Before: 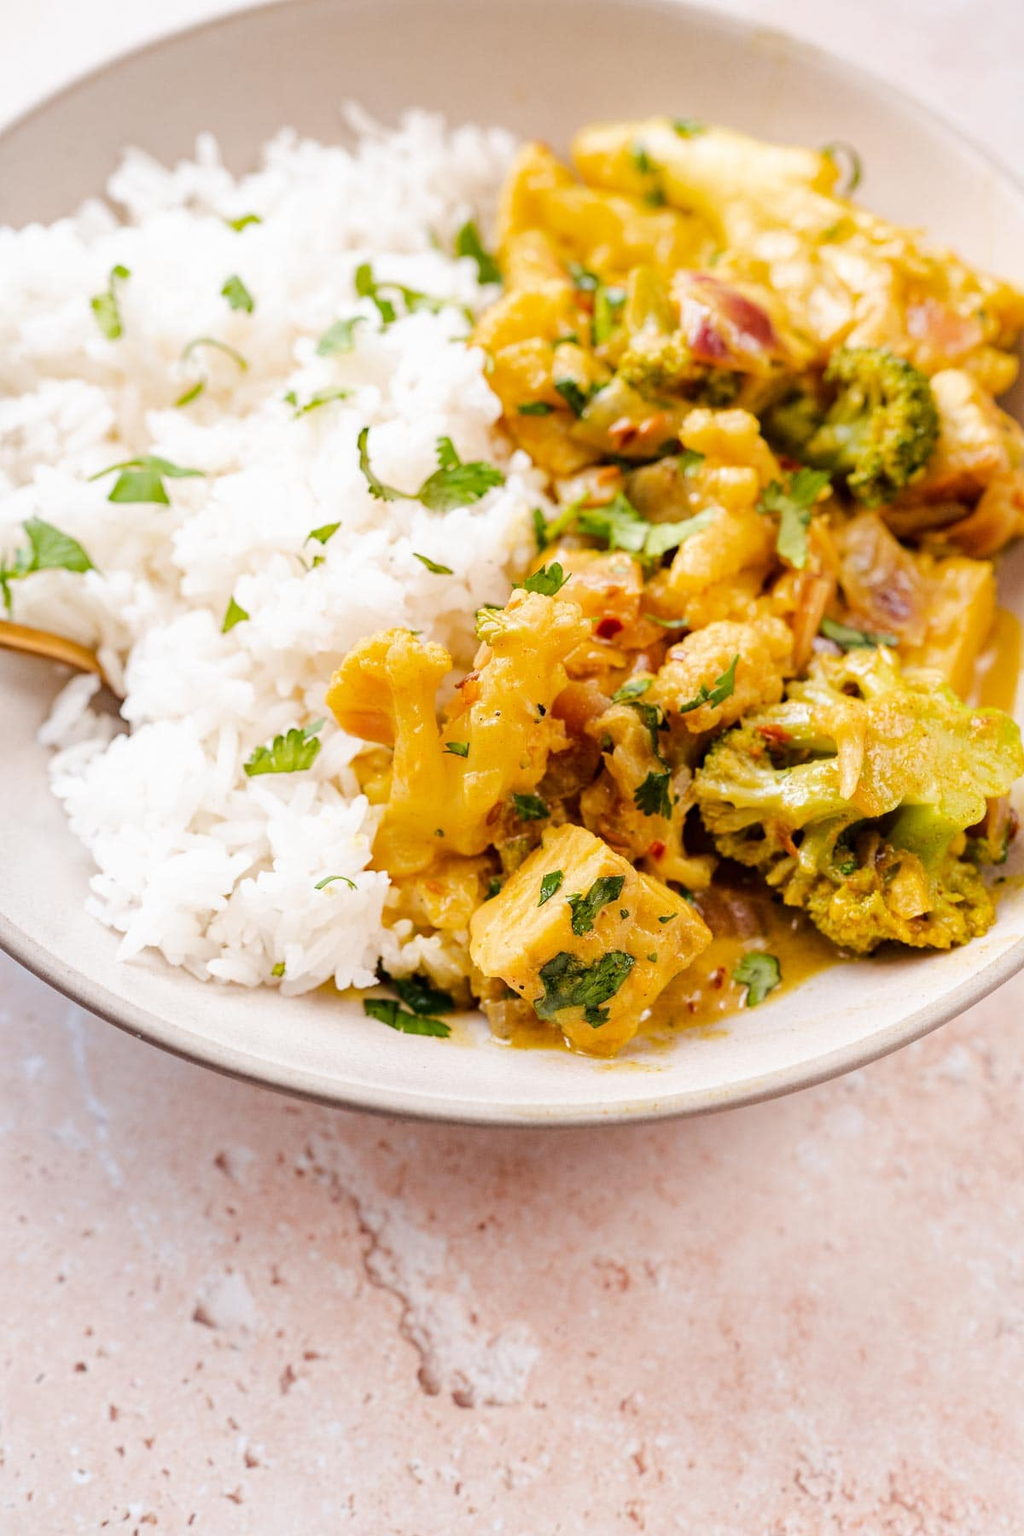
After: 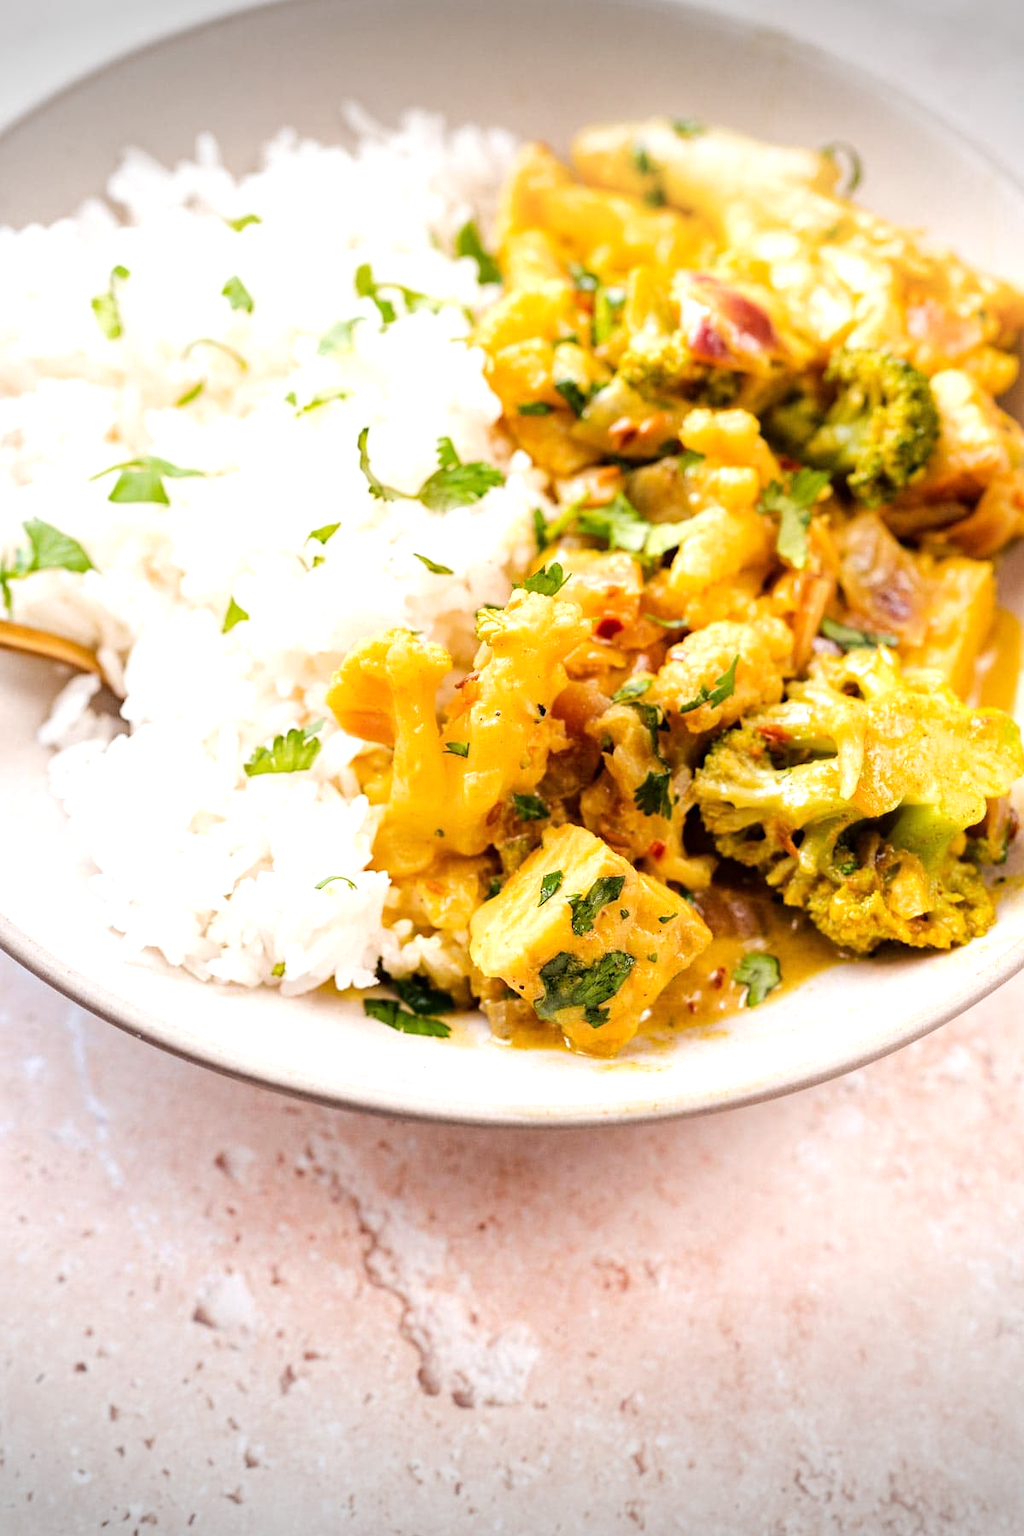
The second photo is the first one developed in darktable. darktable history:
tone equalizer: -8 EV -0.452 EV, -7 EV -0.382 EV, -6 EV -0.309 EV, -5 EV -0.25 EV, -3 EV 0.199 EV, -2 EV 0.321 EV, -1 EV 0.388 EV, +0 EV 0.445 EV
vignetting: fall-off start 100.77%, width/height ratio 1.303
